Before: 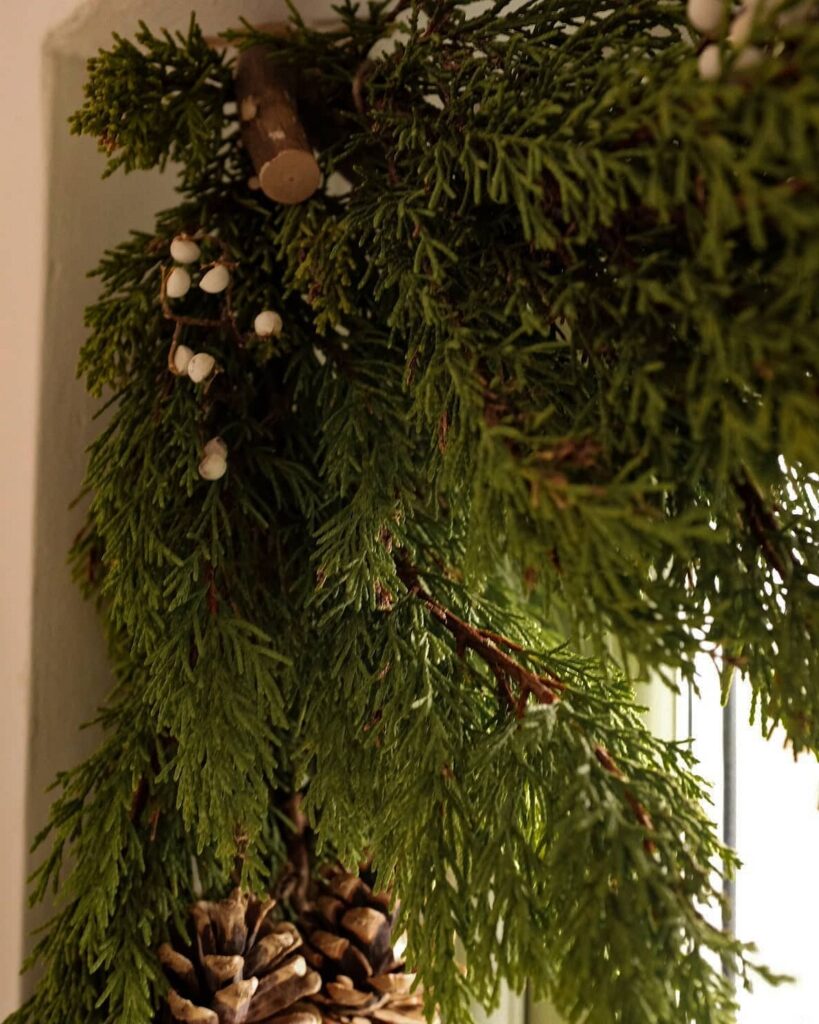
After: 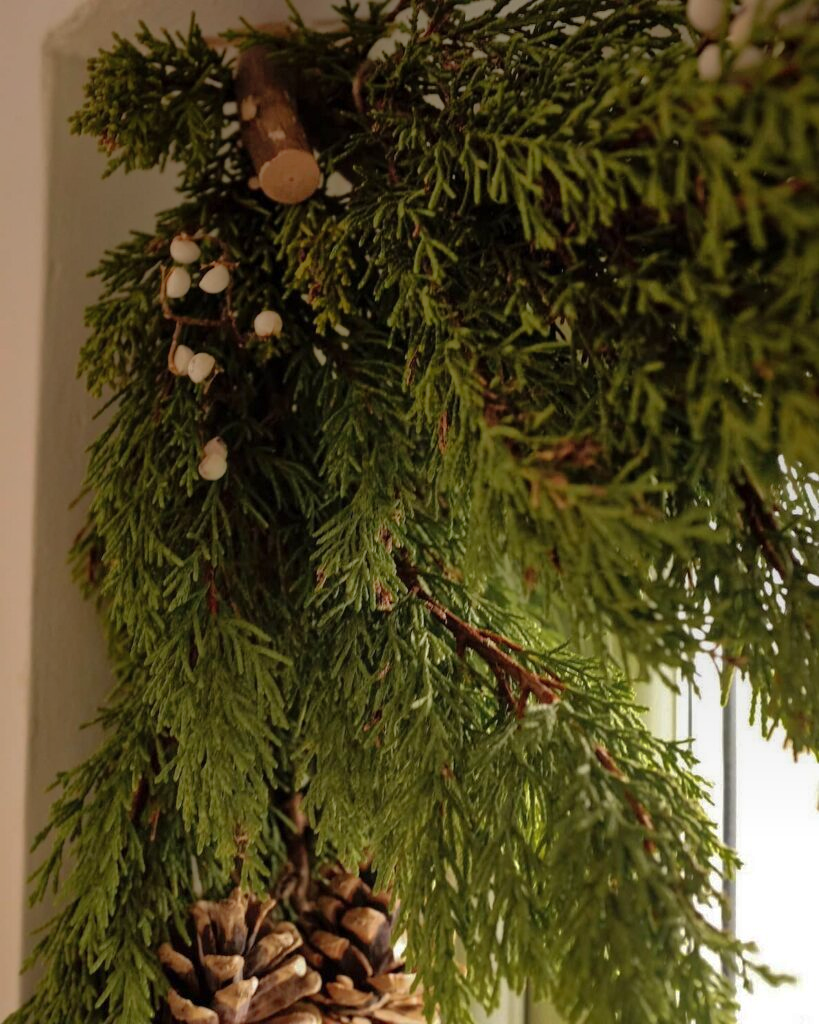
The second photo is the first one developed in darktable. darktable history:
shadows and highlights: on, module defaults
graduated density: on, module defaults
